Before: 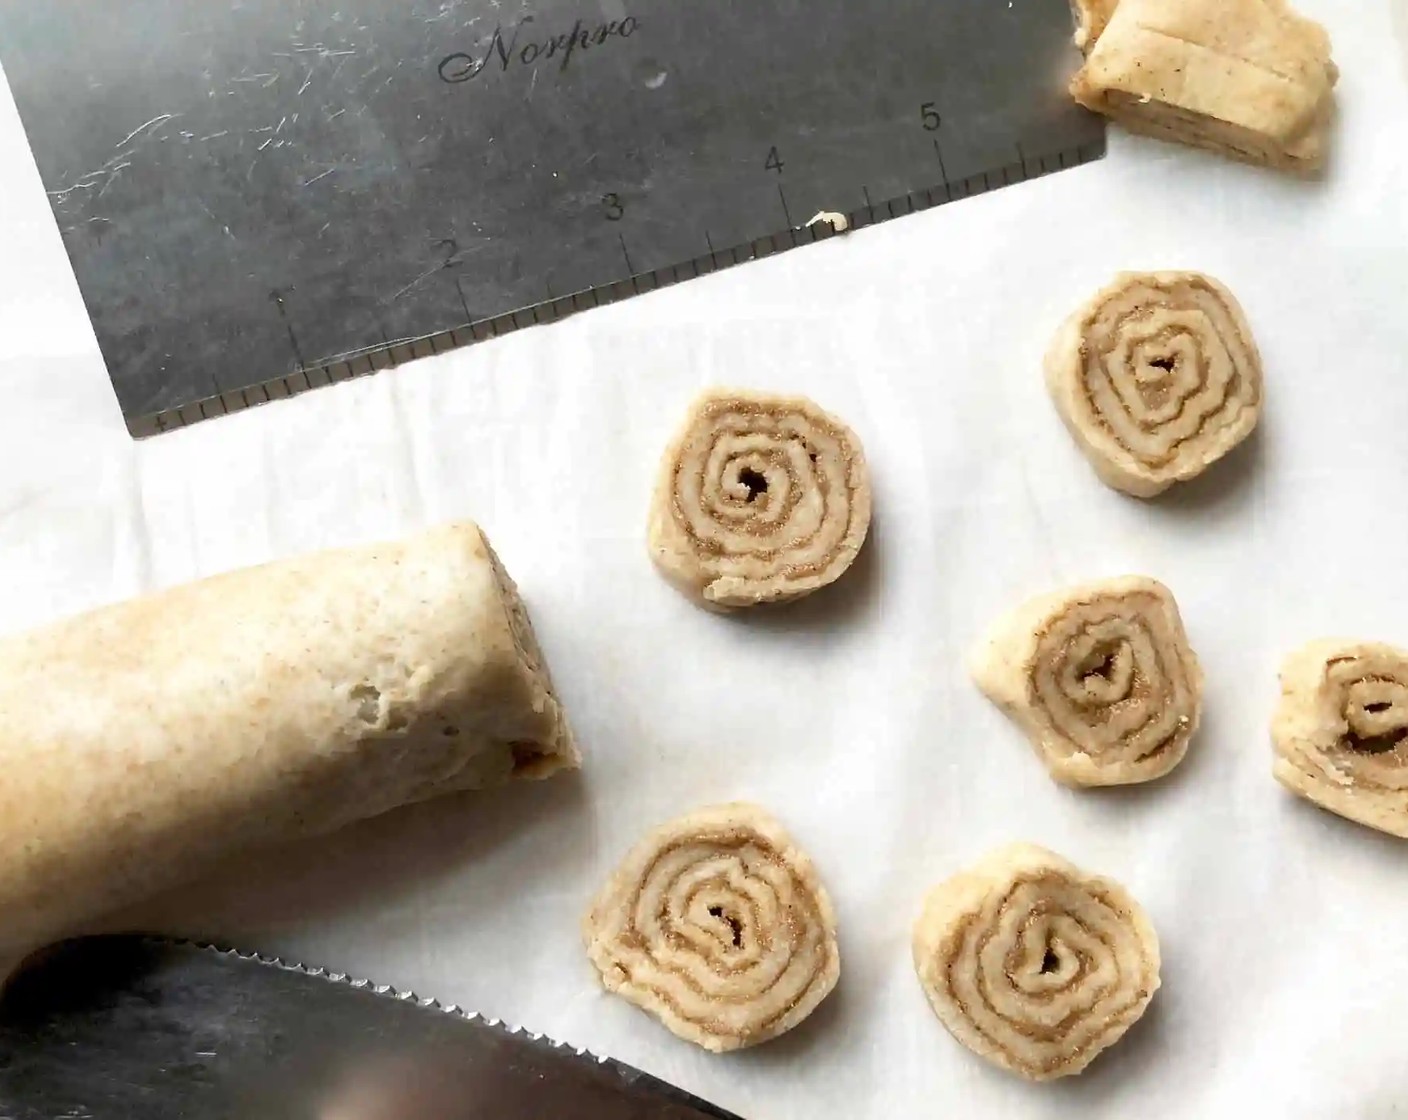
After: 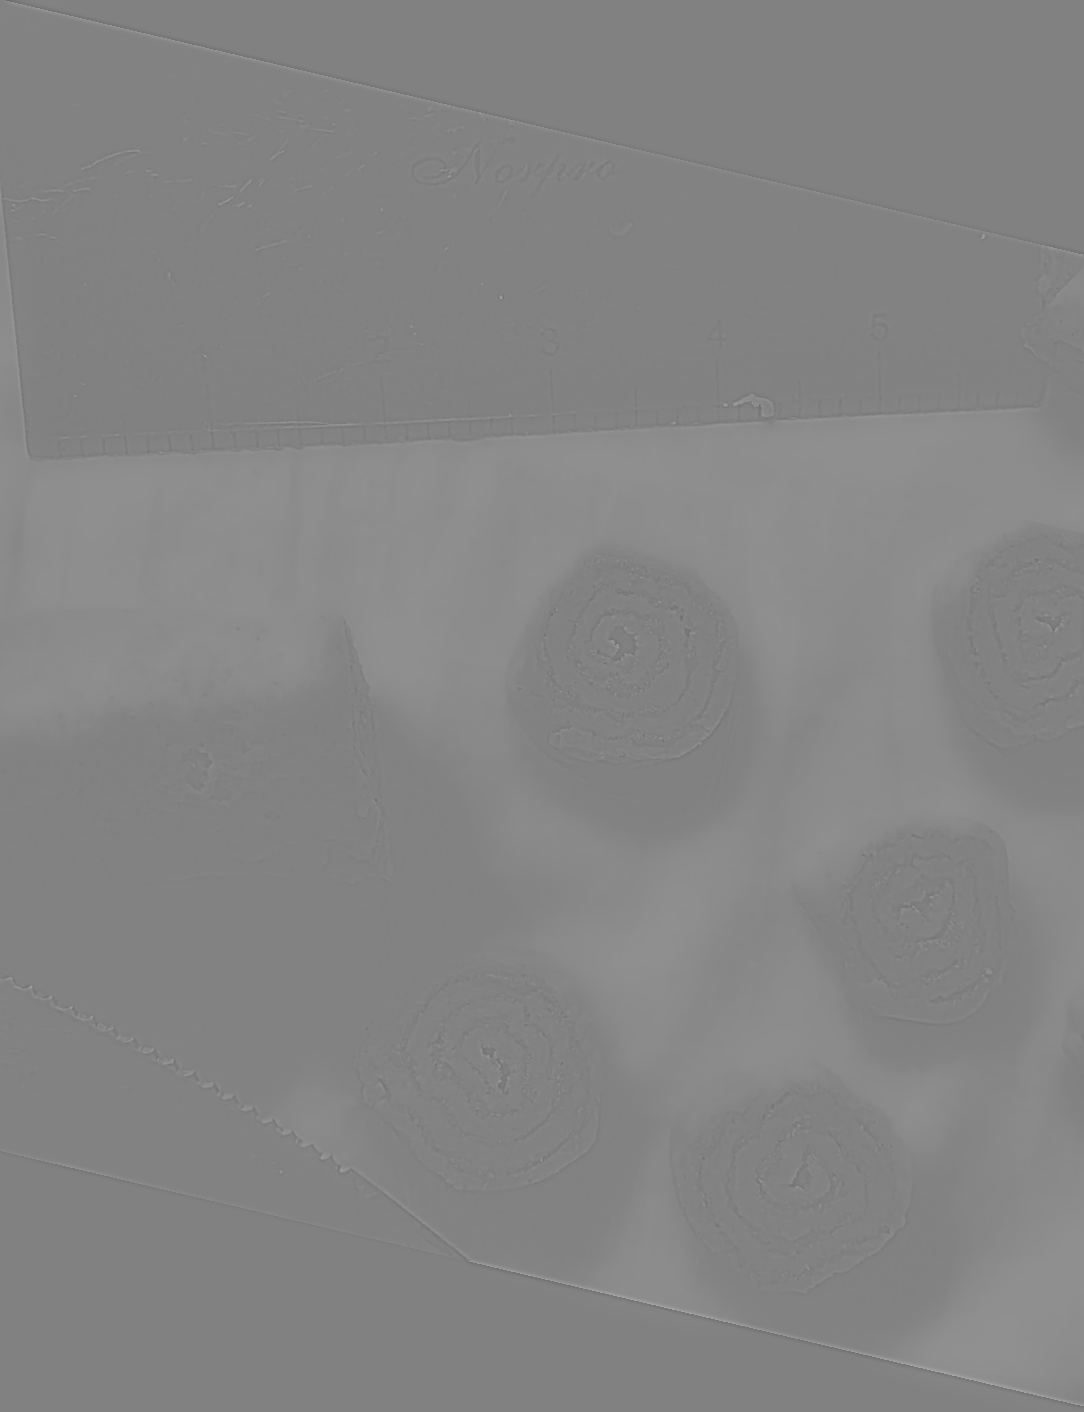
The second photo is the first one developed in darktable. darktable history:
highpass: sharpness 9.84%, contrast boost 9.94%
crop and rotate: left 15.754%, right 17.579%
soften: on, module defaults
levels: levels [0.016, 0.484, 0.953]
exposure: black level correction 0.001, exposure 0.5 EV, compensate exposure bias true, compensate highlight preservation false
rotate and perspective: rotation 13.27°, automatic cropping off
shadows and highlights: radius 108.52, shadows 44.07, highlights -67.8, low approximation 0.01, soften with gaussian
